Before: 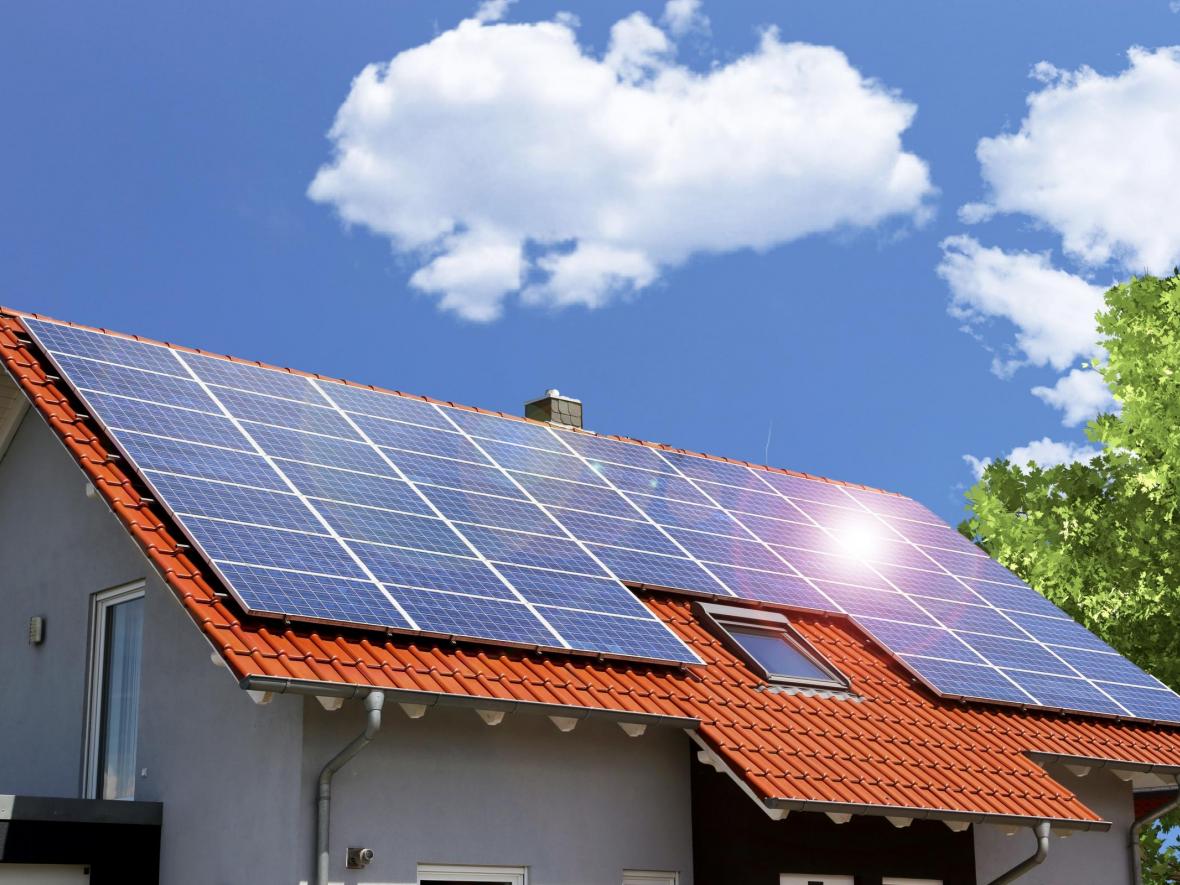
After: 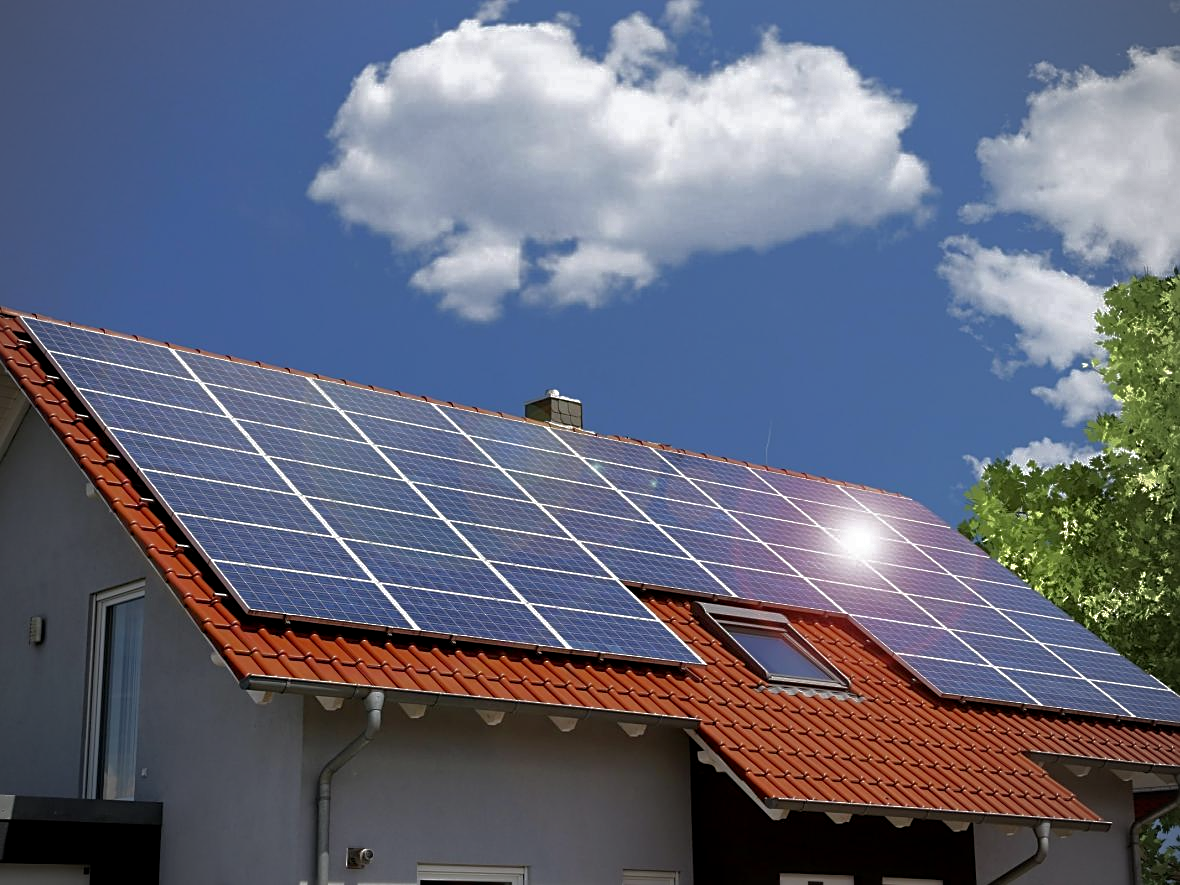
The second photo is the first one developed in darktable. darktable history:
base curve: curves: ch0 [(0, 0) (0.841, 0.609) (1, 1)]
vignetting: fall-off radius 60.92%
color balance: on, module defaults
exposure: black level correction 0.001, compensate highlight preservation false
sharpen: on, module defaults
